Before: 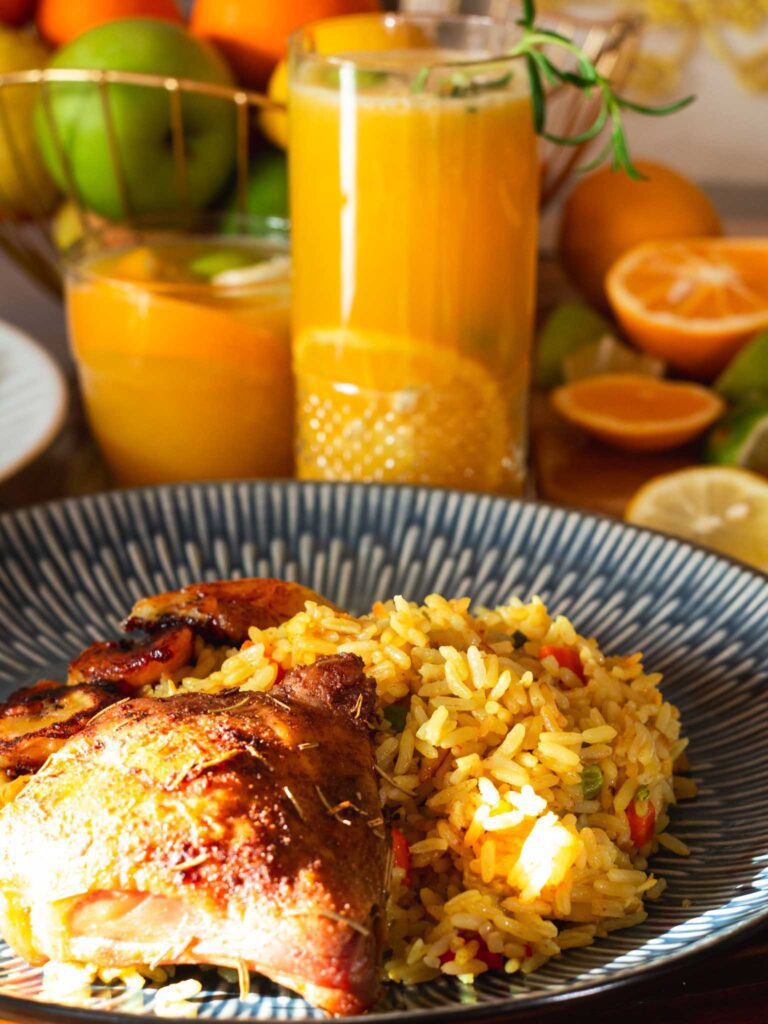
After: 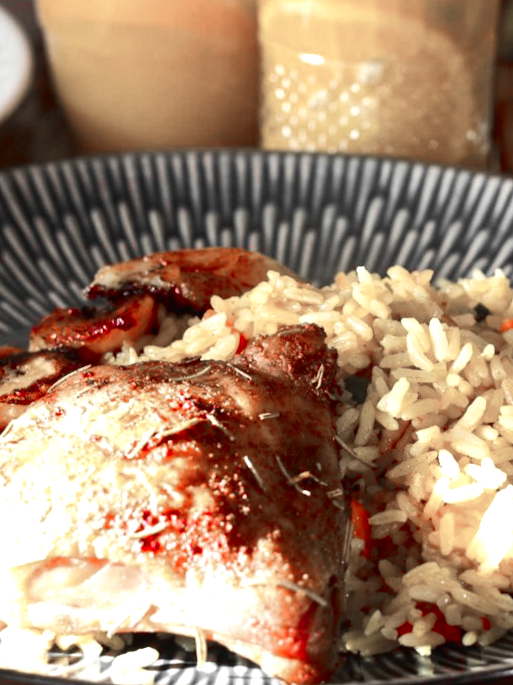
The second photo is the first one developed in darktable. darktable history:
color zones: curves: ch1 [(0, 0.831) (0.08, 0.771) (0.157, 0.268) (0.241, 0.207) (0.562, -0.005) (0.714, -0.013) (0.876, 0.01) (1, 0.831)]
tone equalizer: -8 EV -0.417 EV, -7 EV -0.389 EV, -6 EV -0.333 EV, -5 EV -0.222 EV, -3 EV 0.222 EV, -2 EV 0.333 EV, -1 EV 0.389 EV, +0 EV 0.417 EV, edges refinement/feathering 500, mask exposure compensation -1.57 EV, preserve details no
crop and rotate: angle -0.82°, left 3.85%, top 31.828%, right 27.992%
